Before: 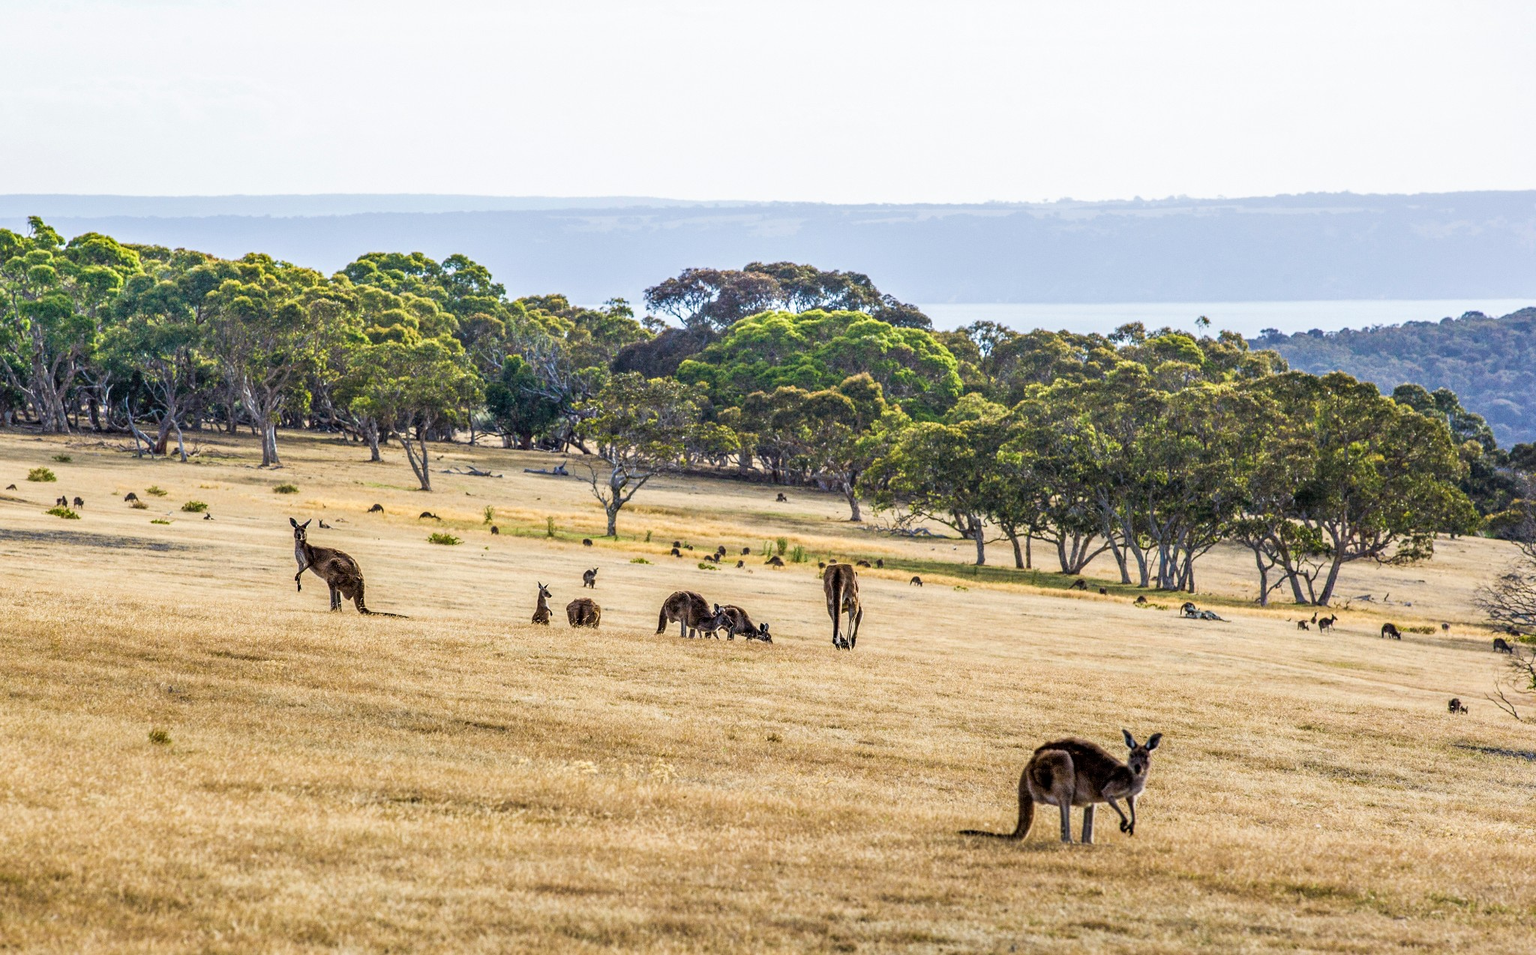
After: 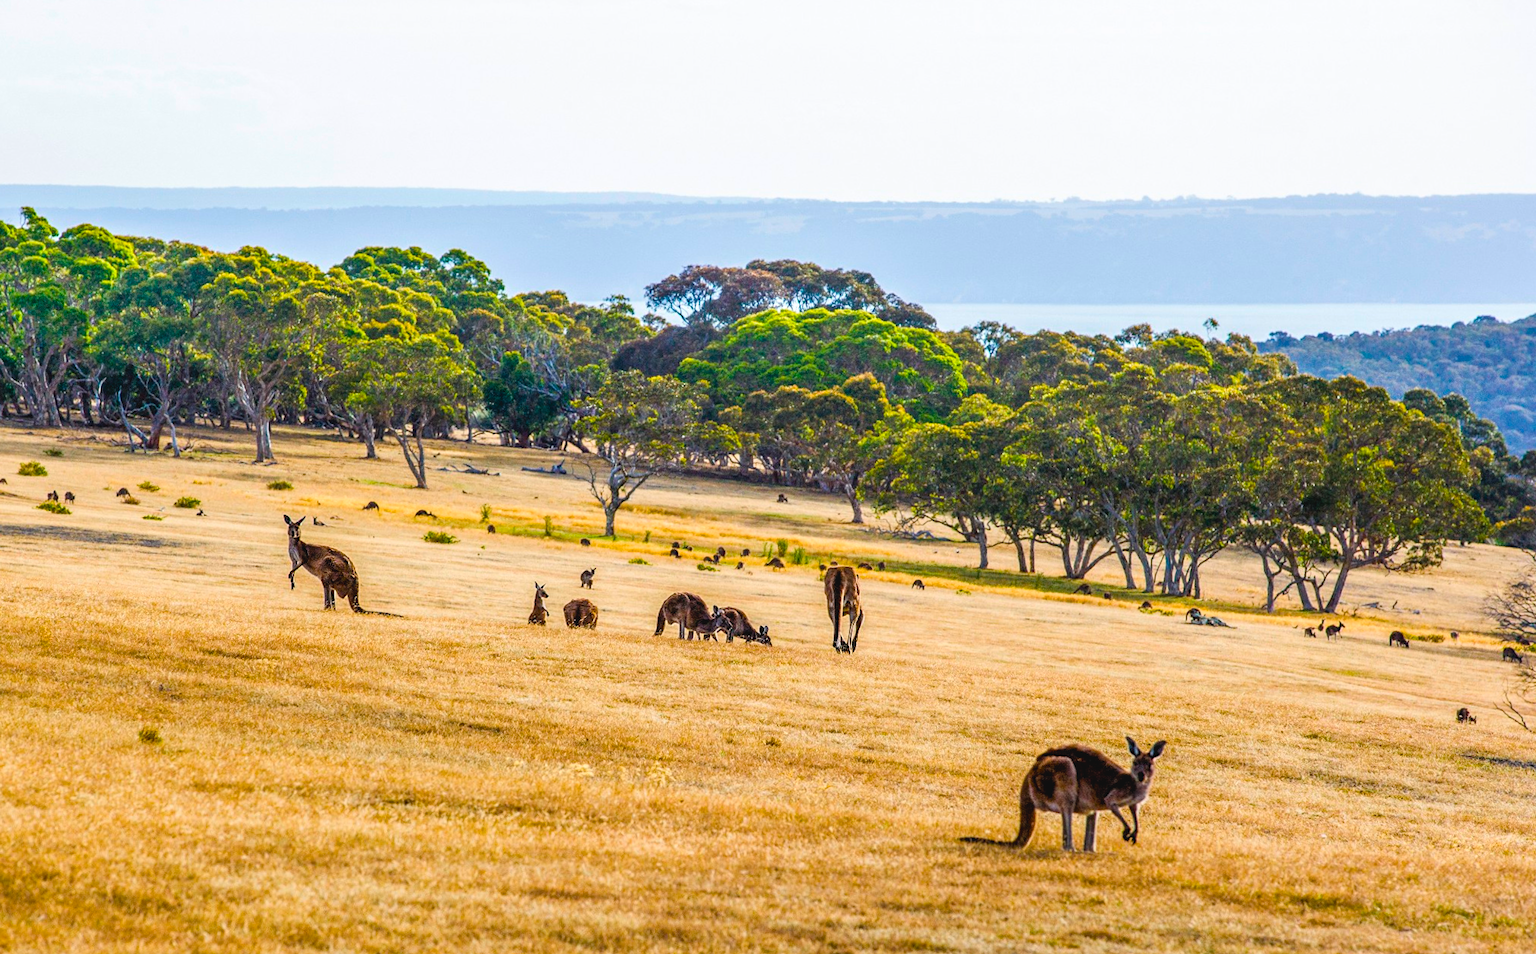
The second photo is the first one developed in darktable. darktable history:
crop and rotate: angle -0.493°
color balance rgb: global offset › luminance 0.511%, perceptual saturation grading › global saturation 39.814%
